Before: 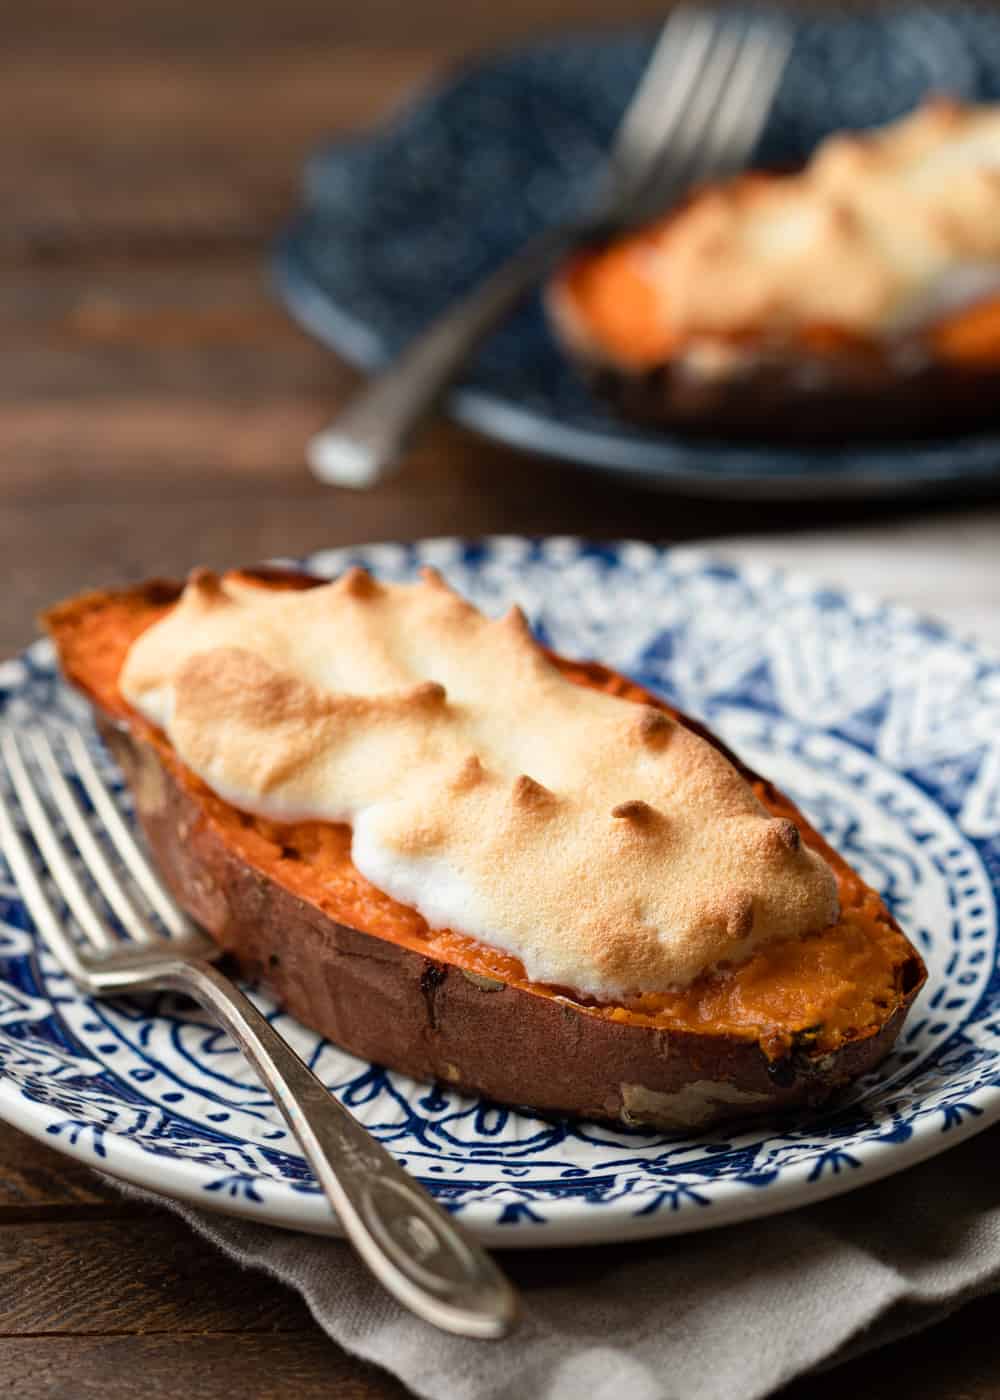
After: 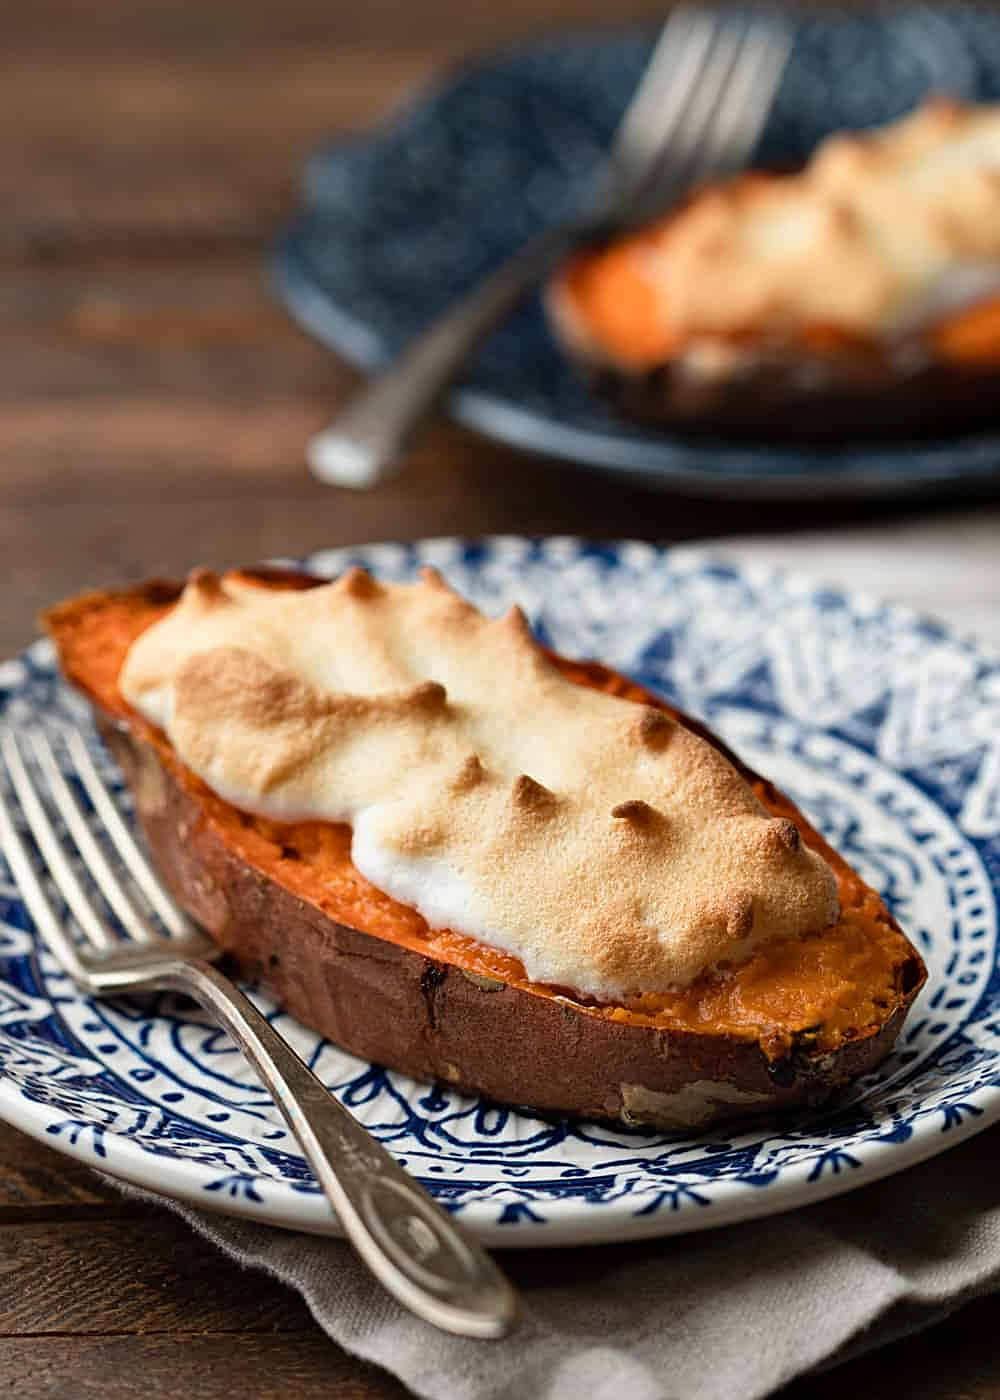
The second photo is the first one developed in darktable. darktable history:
sharpen: on, module defaults
shadows and highlights: shadows 30.64, highlights -63.11, highlights color adjustment 0.653%, soften with gaussian
